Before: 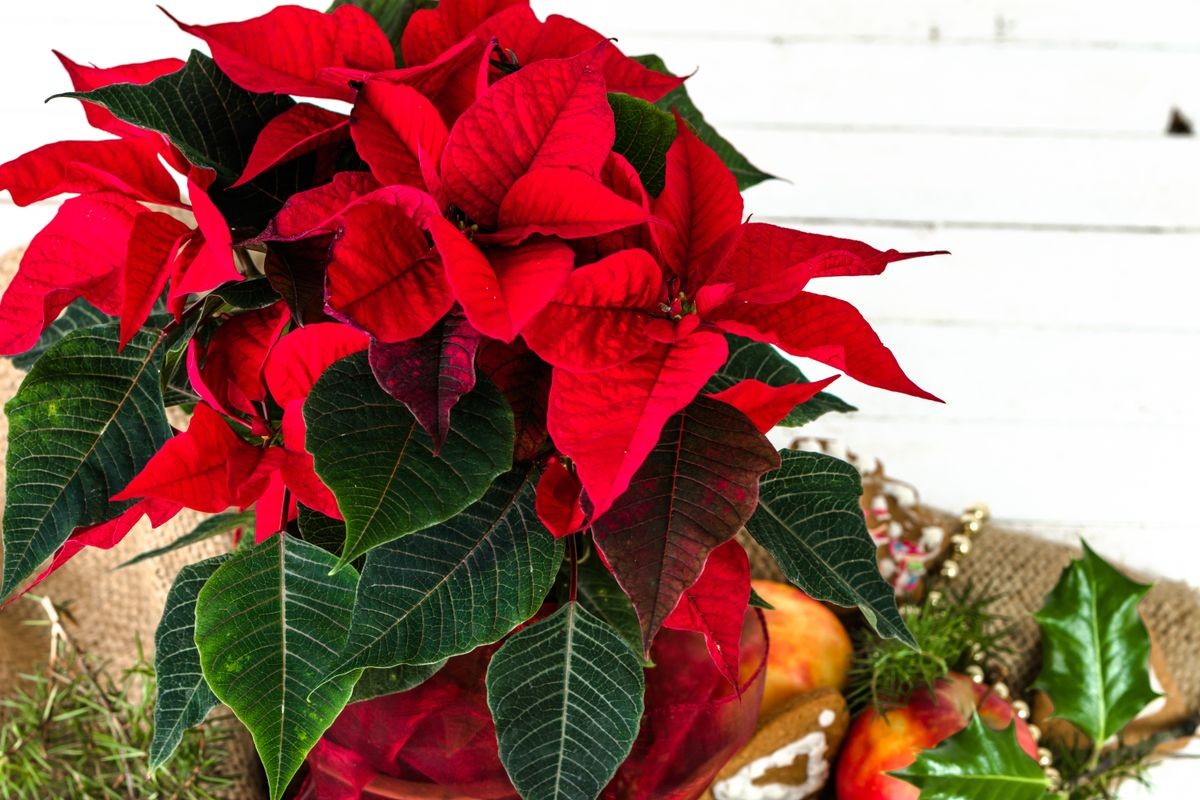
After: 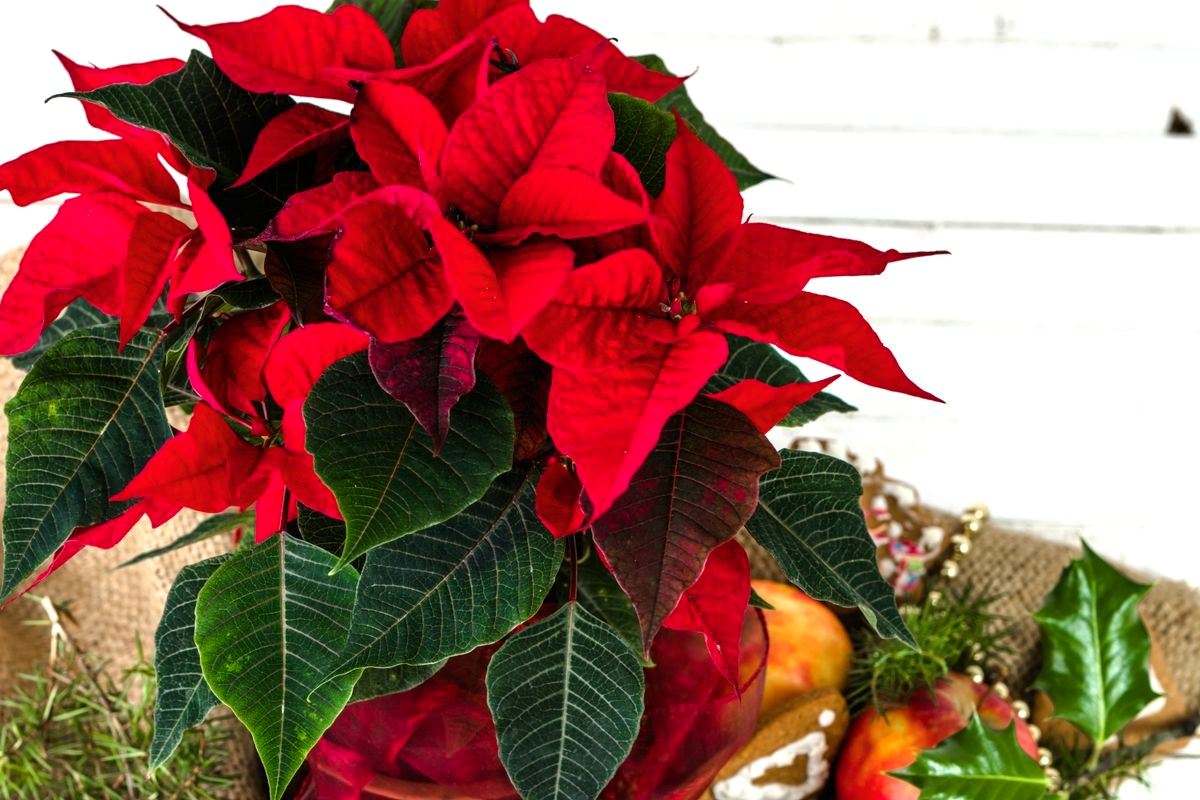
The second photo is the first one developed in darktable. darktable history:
rotate and perspective: crop left 0, crop top 0
color balance rgb: perceptual saturation grading › global saturation 3.7%, global vibrance 5.56%, contrast 3.24%
